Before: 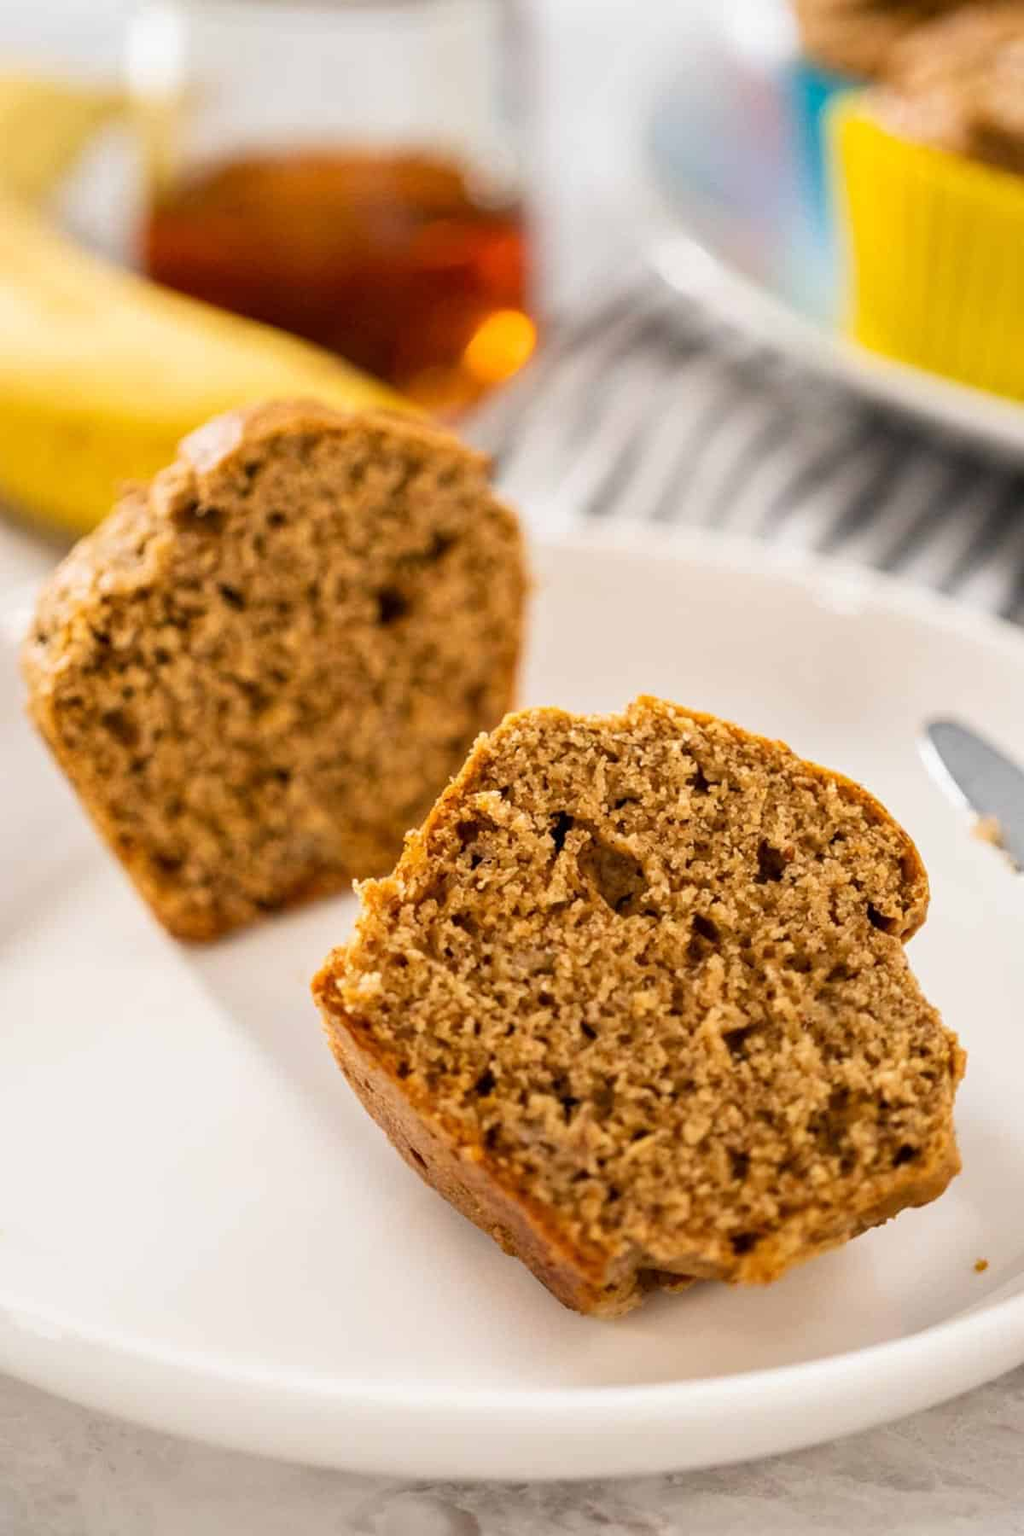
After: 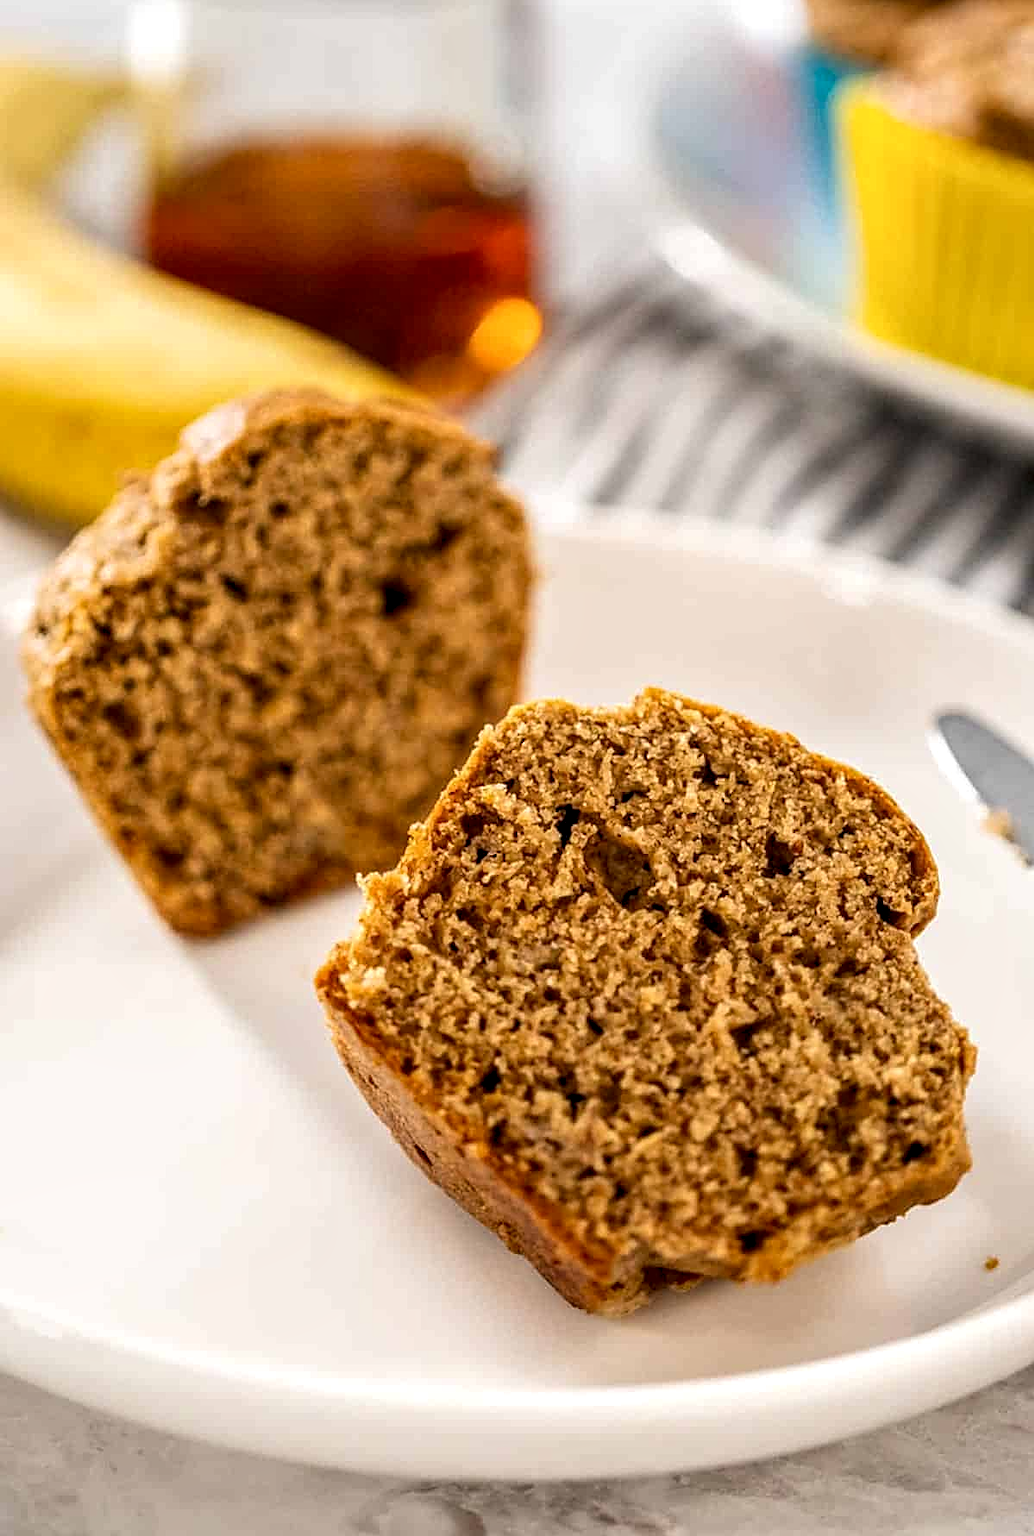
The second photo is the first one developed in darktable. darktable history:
local contrast: detail 144%
crop: top 1.049%, right 0.001%
sharpen: on, module defaults
